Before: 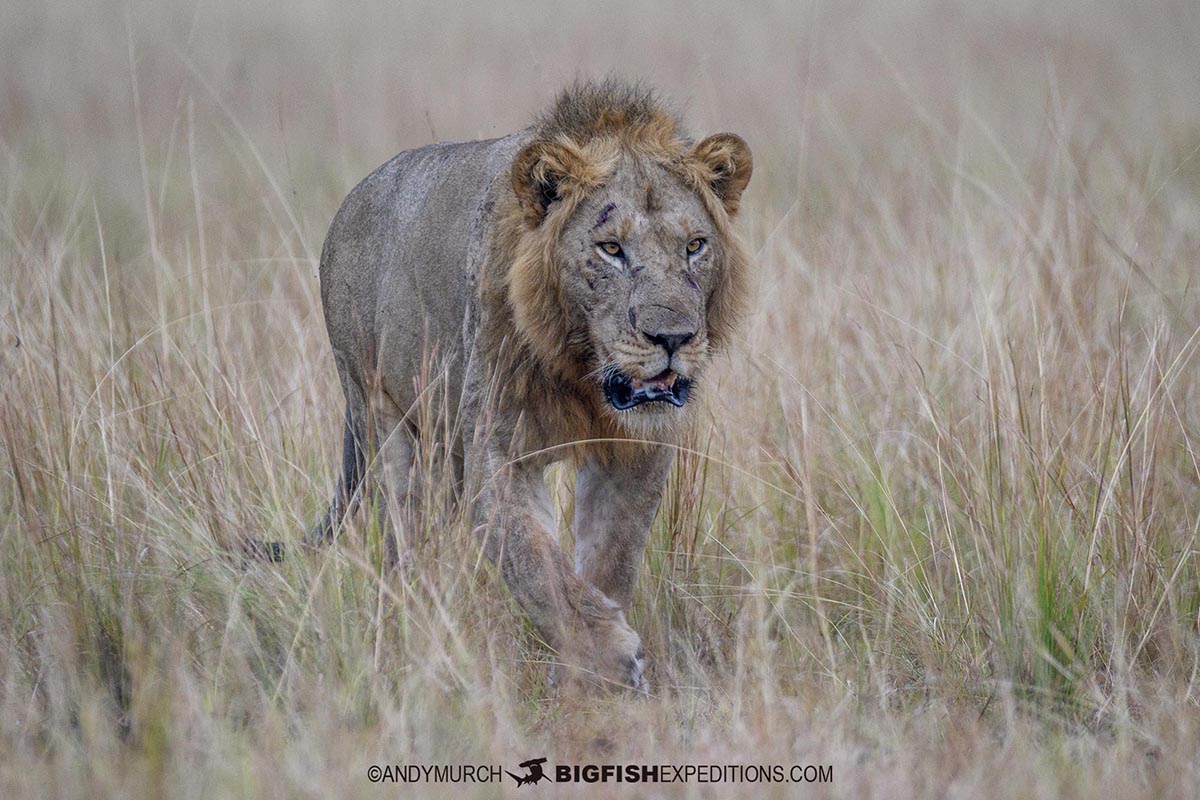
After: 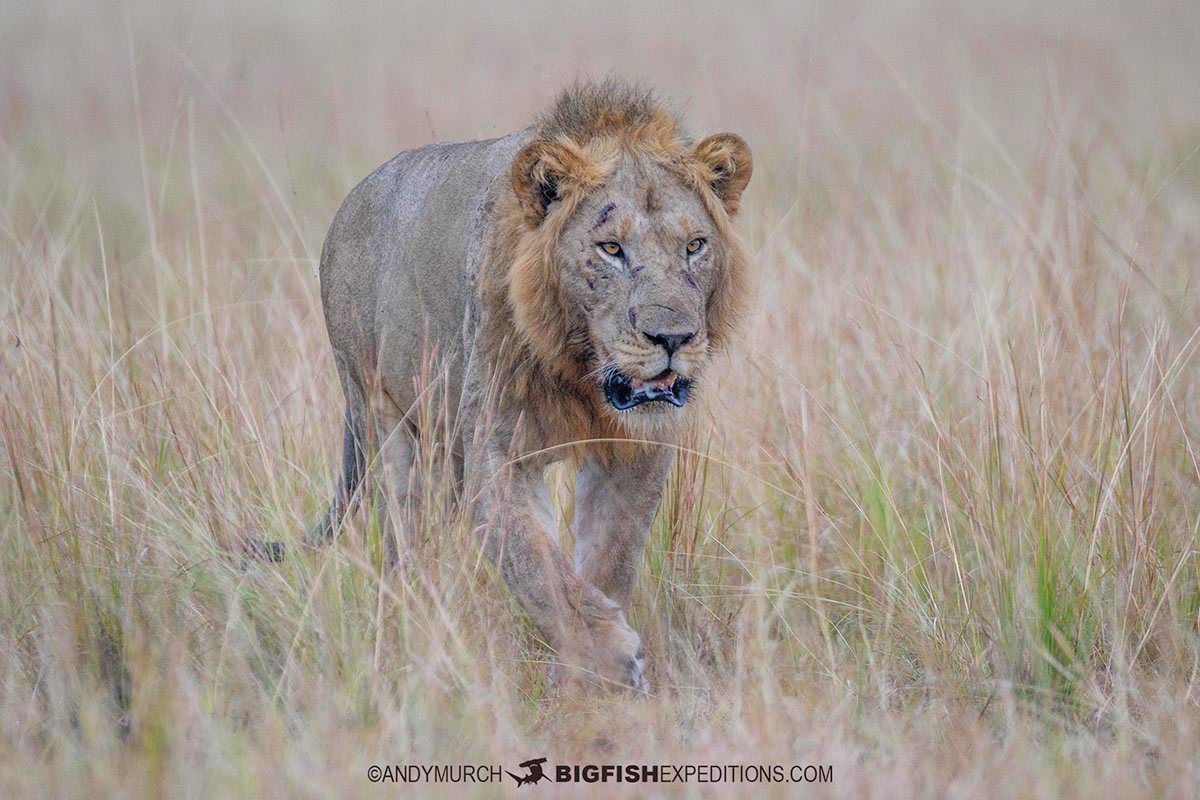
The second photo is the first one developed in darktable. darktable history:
shadows and highlights: radius 25.35, white point adjustment -5.3, compress 82.46%, soften with gaussian
contrast brightness saturation: brightness 0.17, saturation 0.07
